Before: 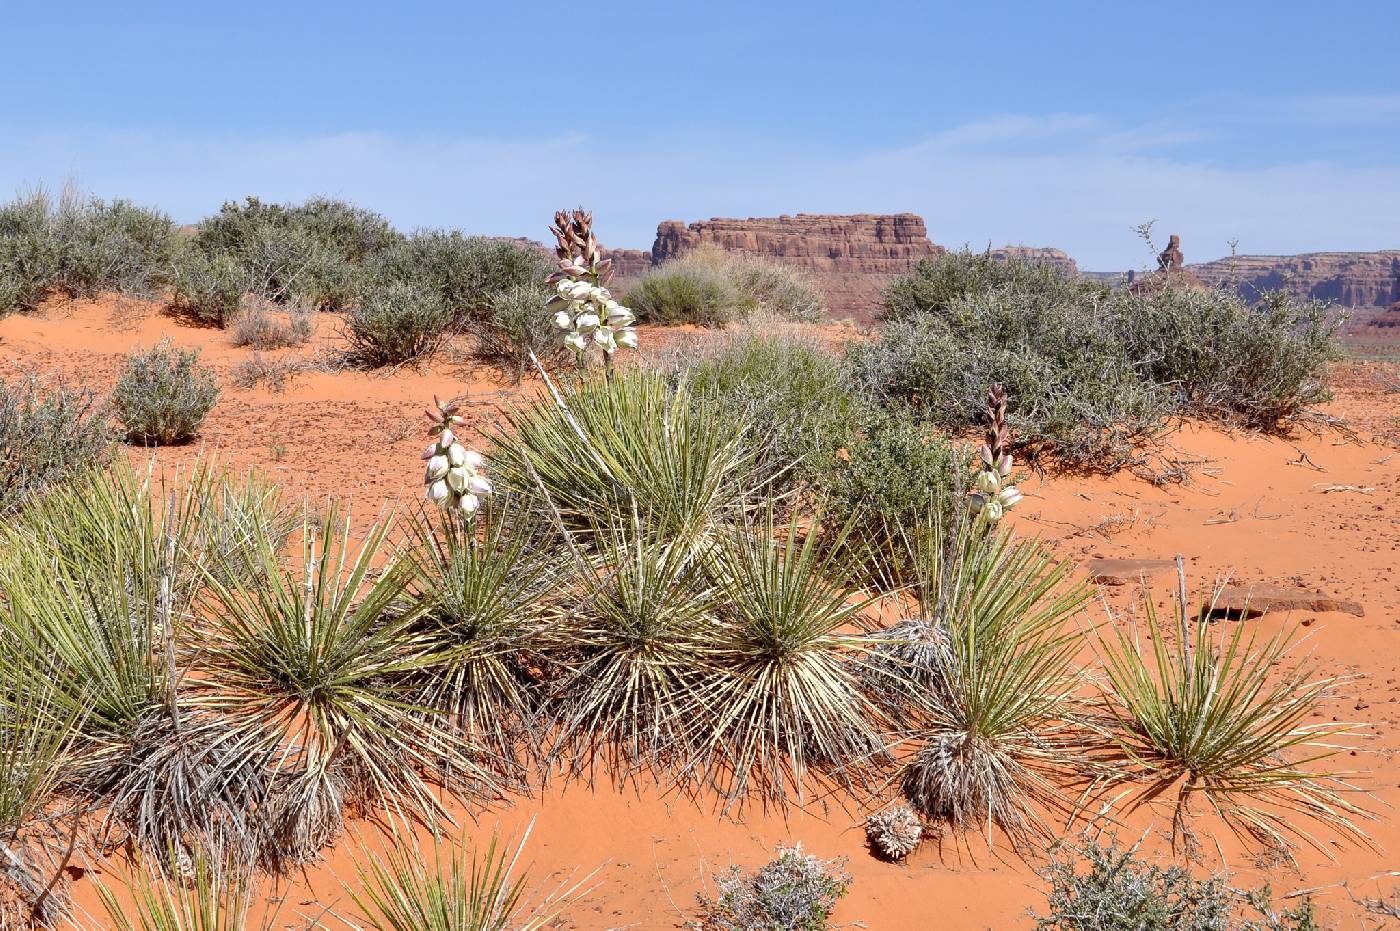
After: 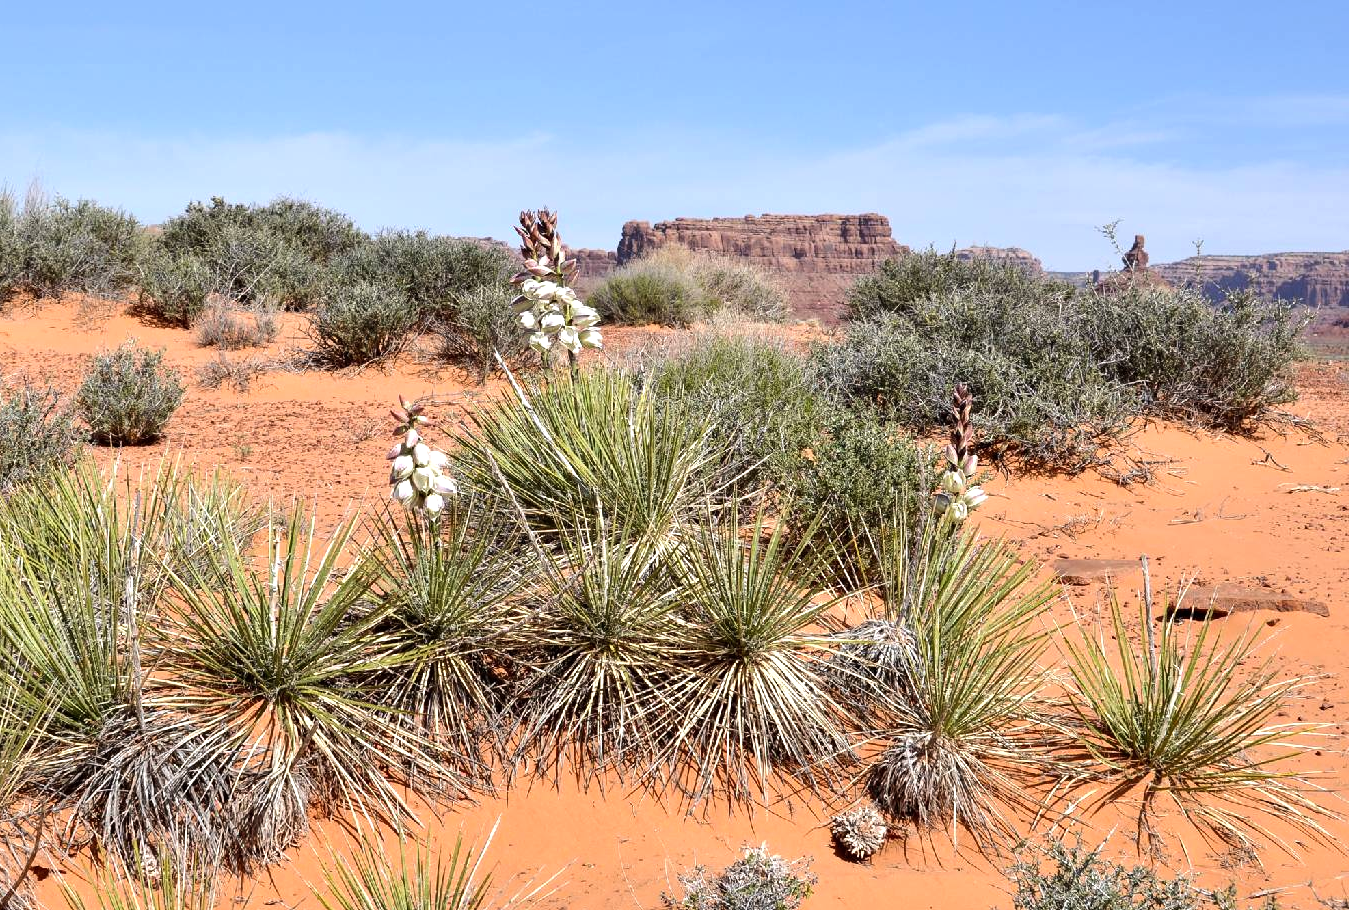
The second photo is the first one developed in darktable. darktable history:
crop and rotate: left 2.536%, right 1.107%, bottom 2.246%
tone equalizer: -8 EV -0.417 EV, -7 EV -0.389 EV, -6 EV -0.333 EV, -5 EV -0.222 EV, -3 EV 0.222 EV, -2 EV 0.333 EV, -1 EV 0.389 EV, +0 EV 0.417 EV, edges refinement/feathering 500, mask exposure compensation -1.57 EV, preserve details no
